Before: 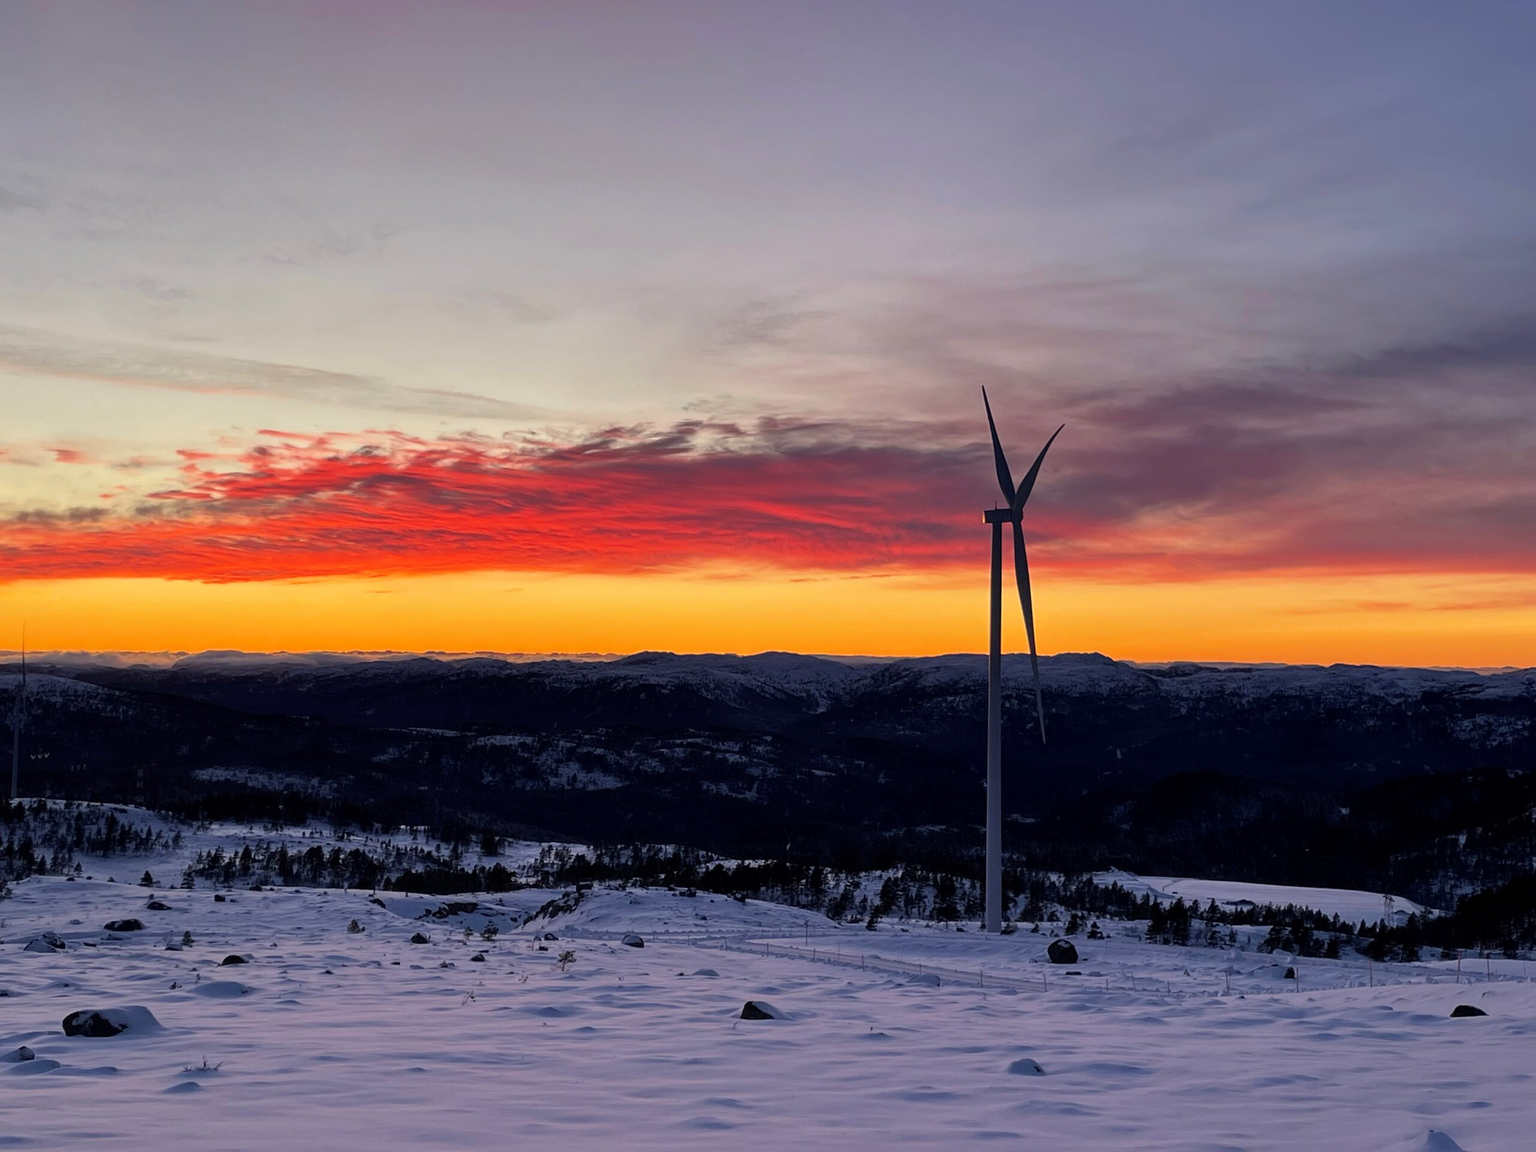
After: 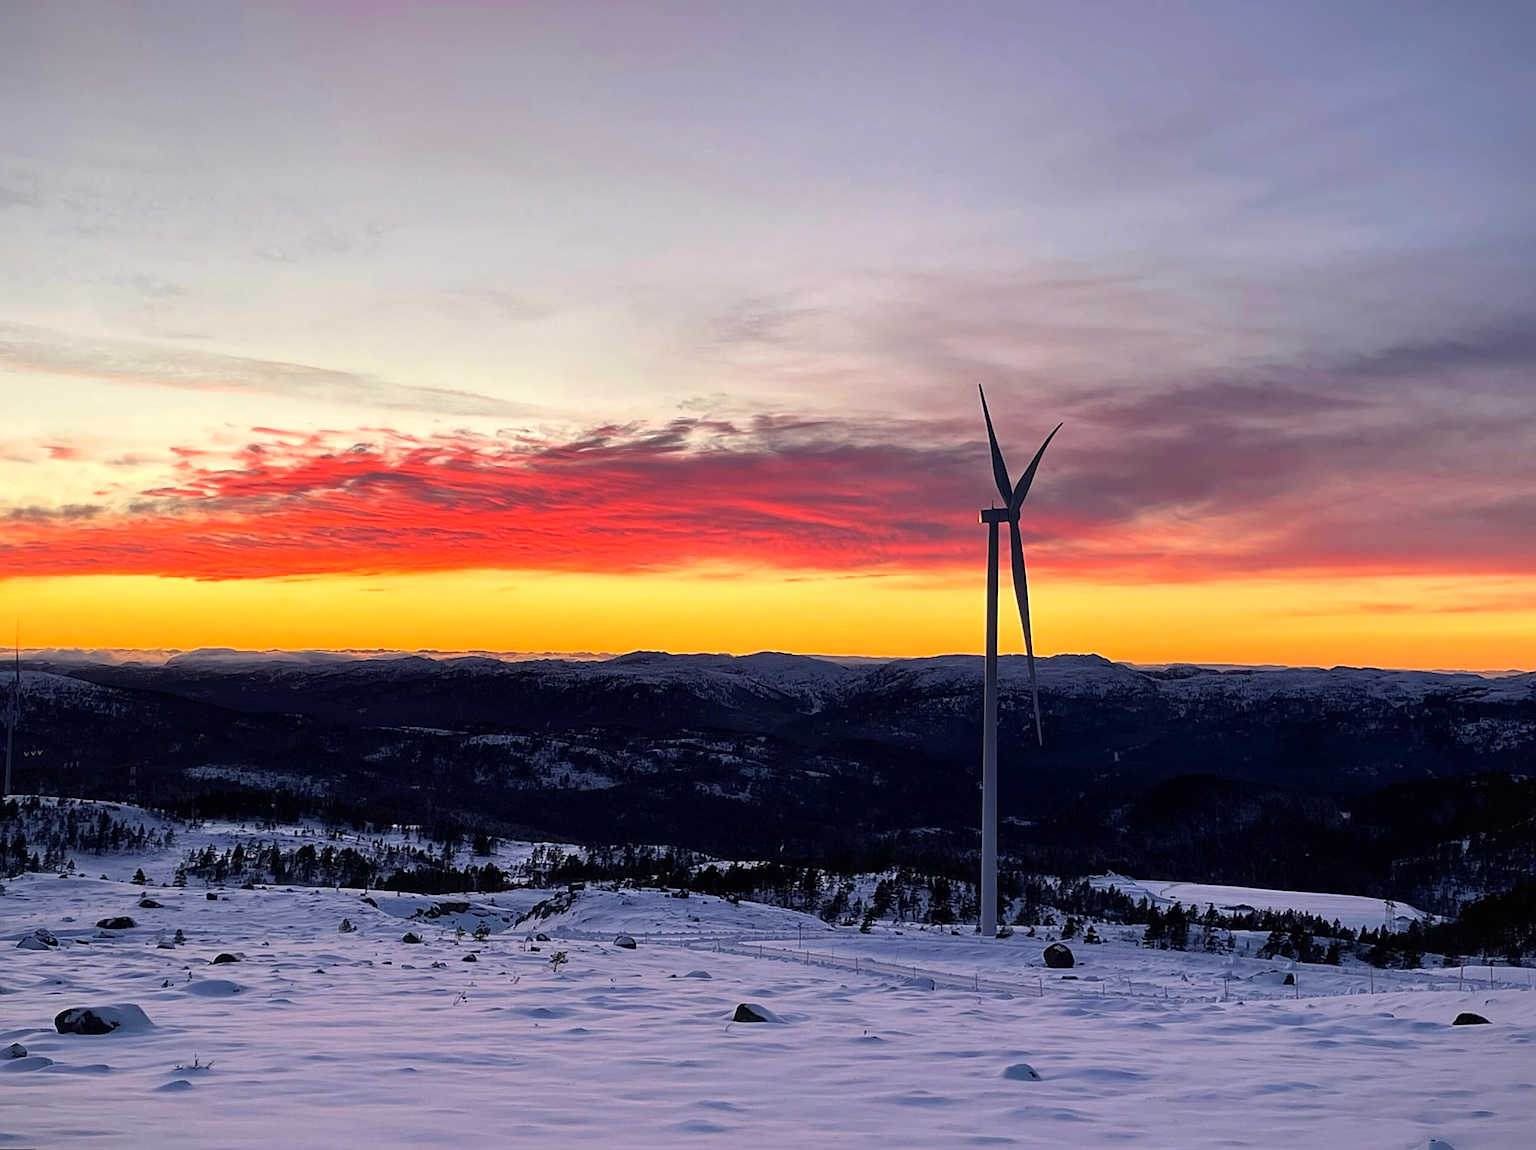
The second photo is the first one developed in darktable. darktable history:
vignetting: fall-off start 97.28%, fall-off radius 79%, brightness -0.462, saturation -0.3, width/height ratio 1.114, dithering 8-bit output, unbound false
rotate and perspective: rotation 0.192°, lens shift (horizontal) -0.015, crop left 0.005, crop right 0.996, crop top 0.006, crop bottom 0.99
sharpen: on, module defaults
exposure: black level correction 0, exposure 0.5 EV, compensate highlight preservation false
